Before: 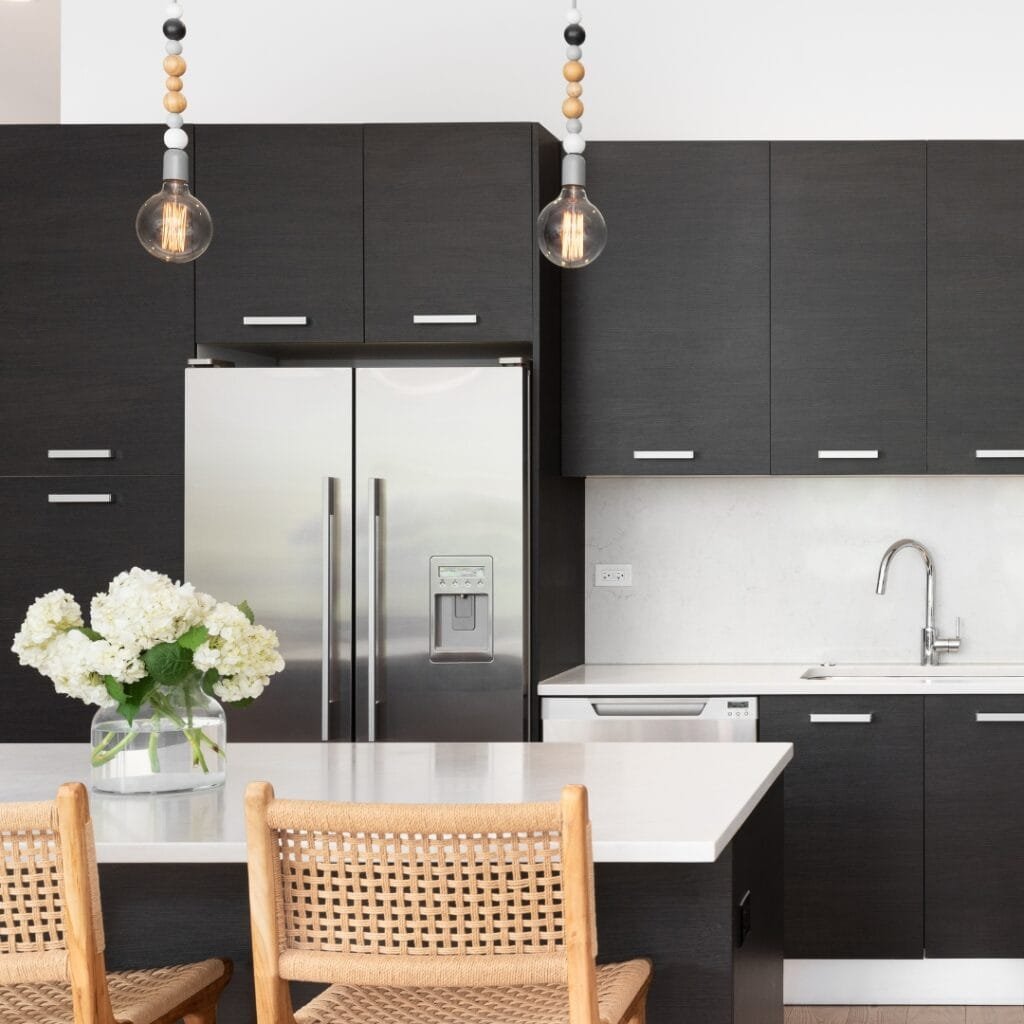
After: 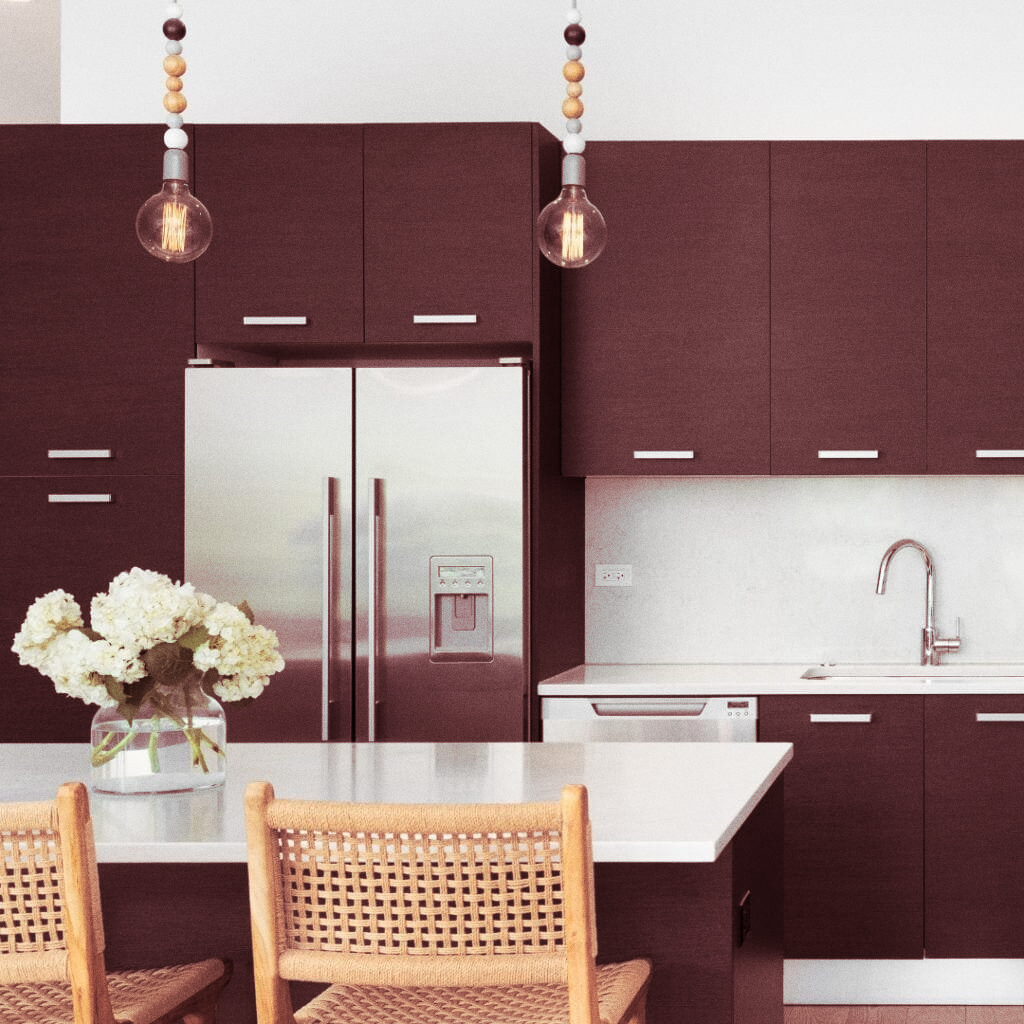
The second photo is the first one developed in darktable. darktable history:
grain: on, module defaults
split-toning: highlights › hue 187.2°, highlights › saturation 0.83, balance -68.05, compress 56.43%
shadows and highlights: radius 125.46, shadows 21.19, highlights -21.19, low approximation 0.01
tone curve: curves: ch0 [(0, 0) (0.003, 0.003) (0.011, 0.015) (0.025, 0.031) (0.044, 0.056) (0.069, 0.083) (0.1, 0.113) (0.136, 0.145) (0.177, 0.184) (0.224, 0.225) (0.277, 0.275) (0.335, 0.327) (0.399, 0.385) (0.468, 0.447) (0.543, 0.528) (0.623, 0.611) (0.709, 0.703) (0.801, 0.802) (0.898, 0.902) (1, 1)], preserve colors none
